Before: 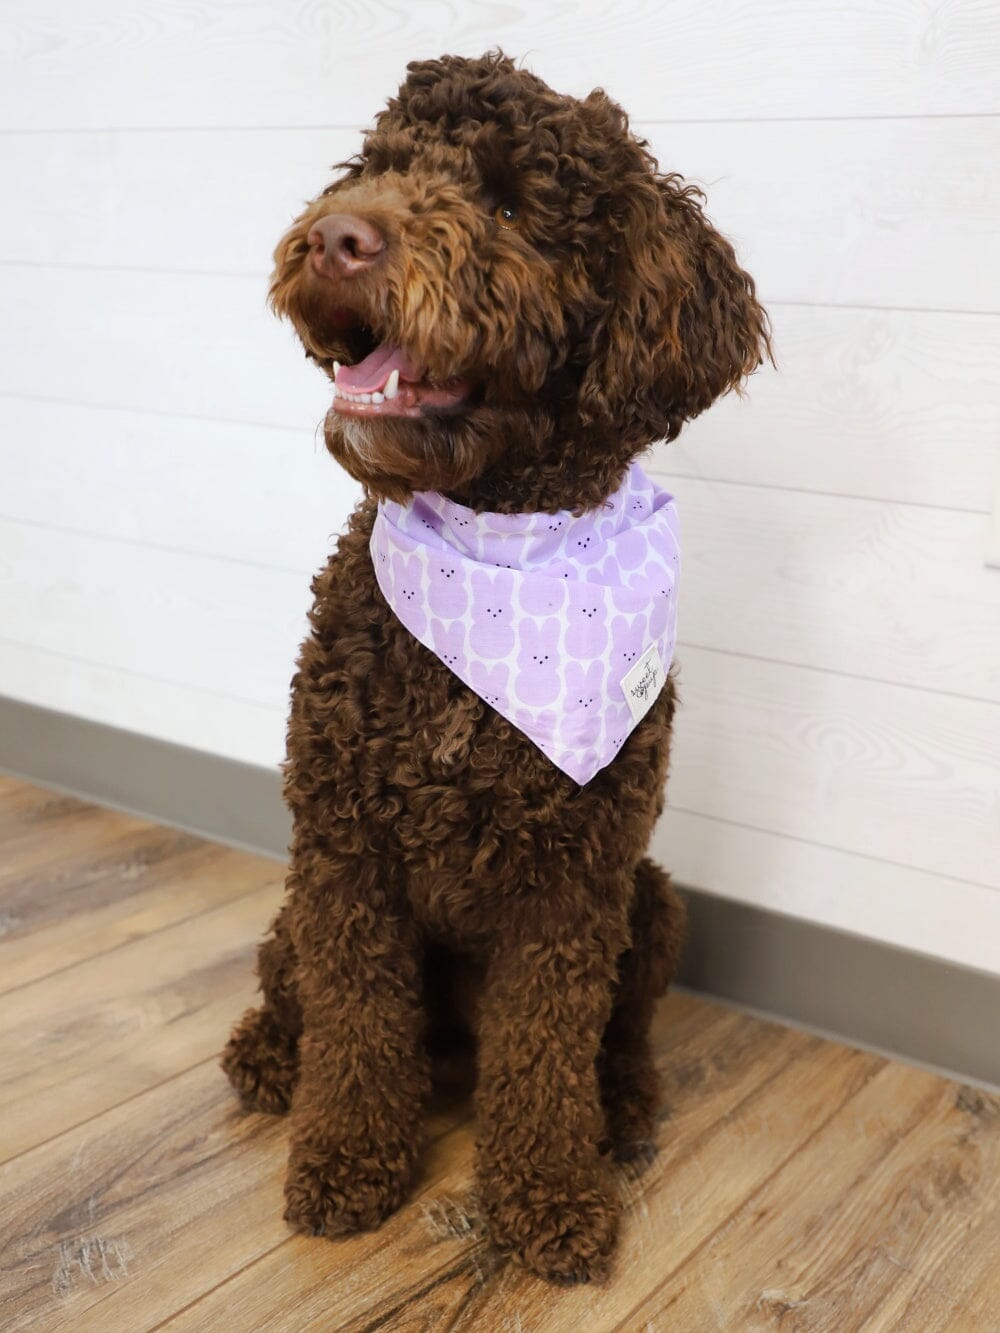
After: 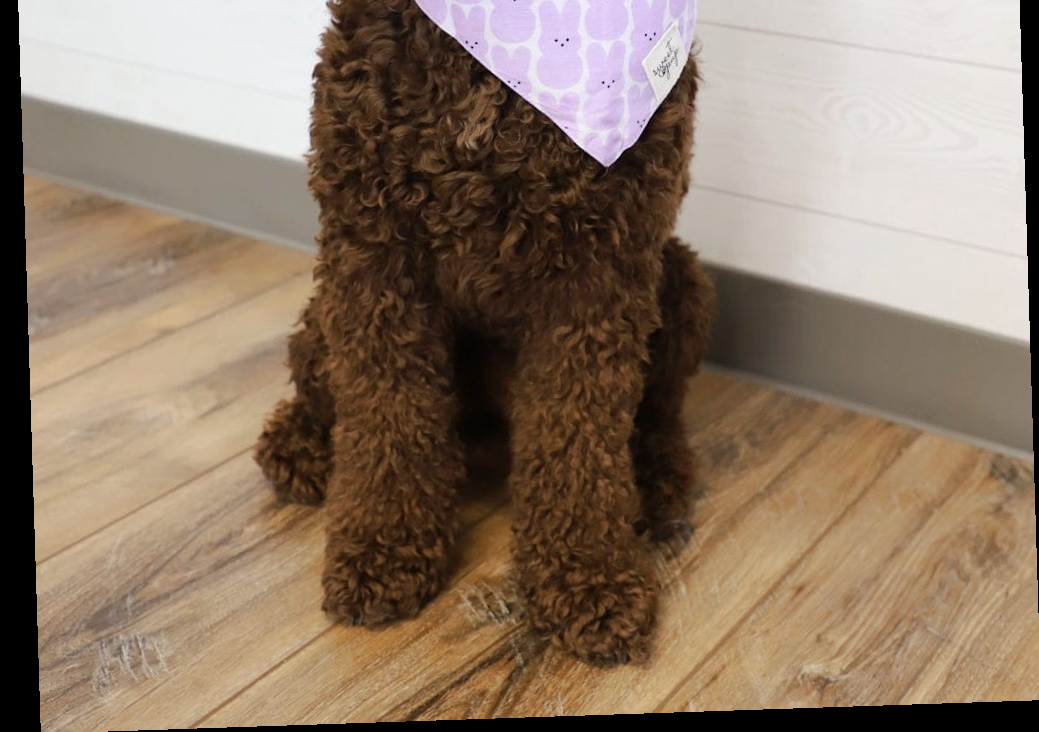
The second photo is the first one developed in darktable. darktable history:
crop and rotate: top 46.237%
rotate and perspective: rotation -1.77°, lens shift (horizontal) 0.004, automatic cropping off
